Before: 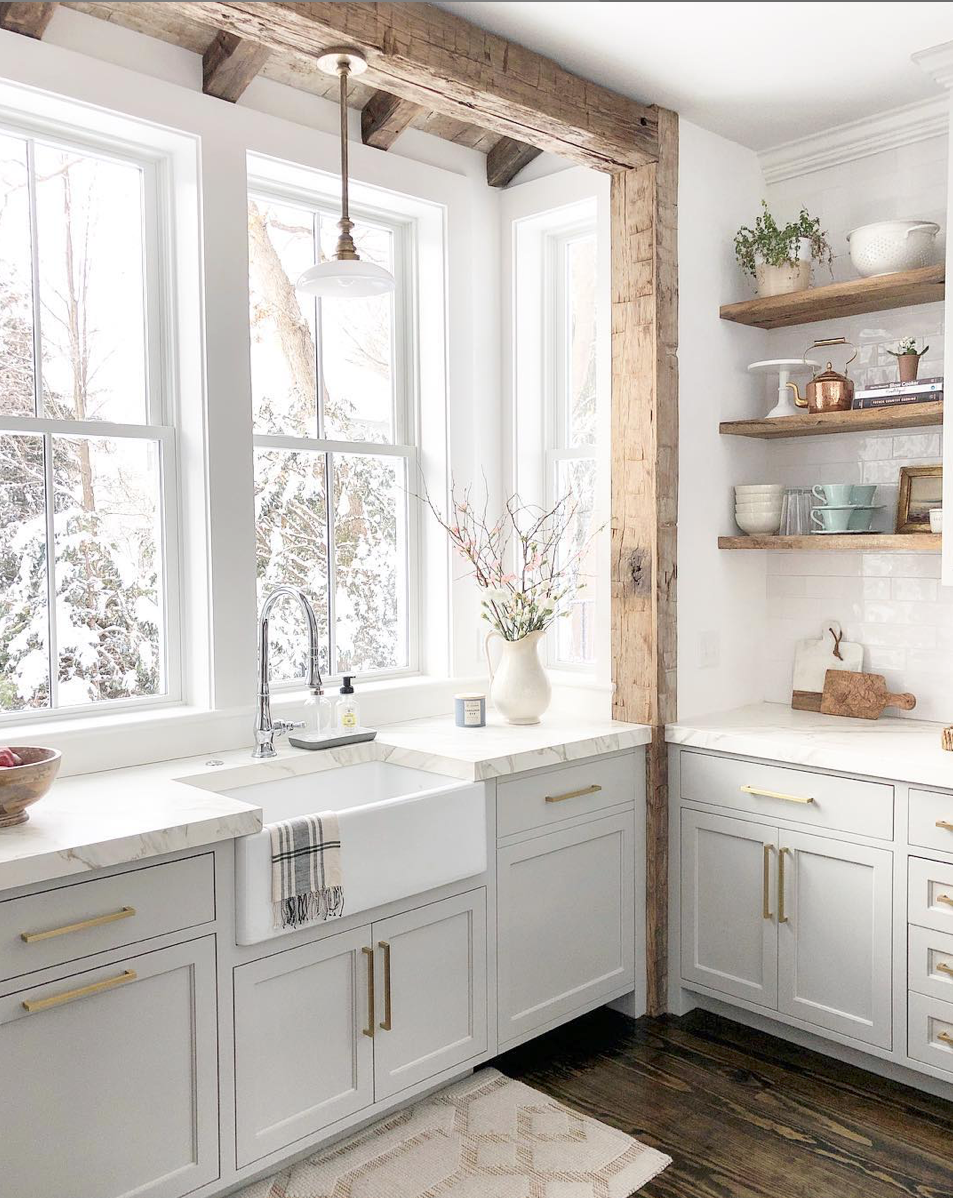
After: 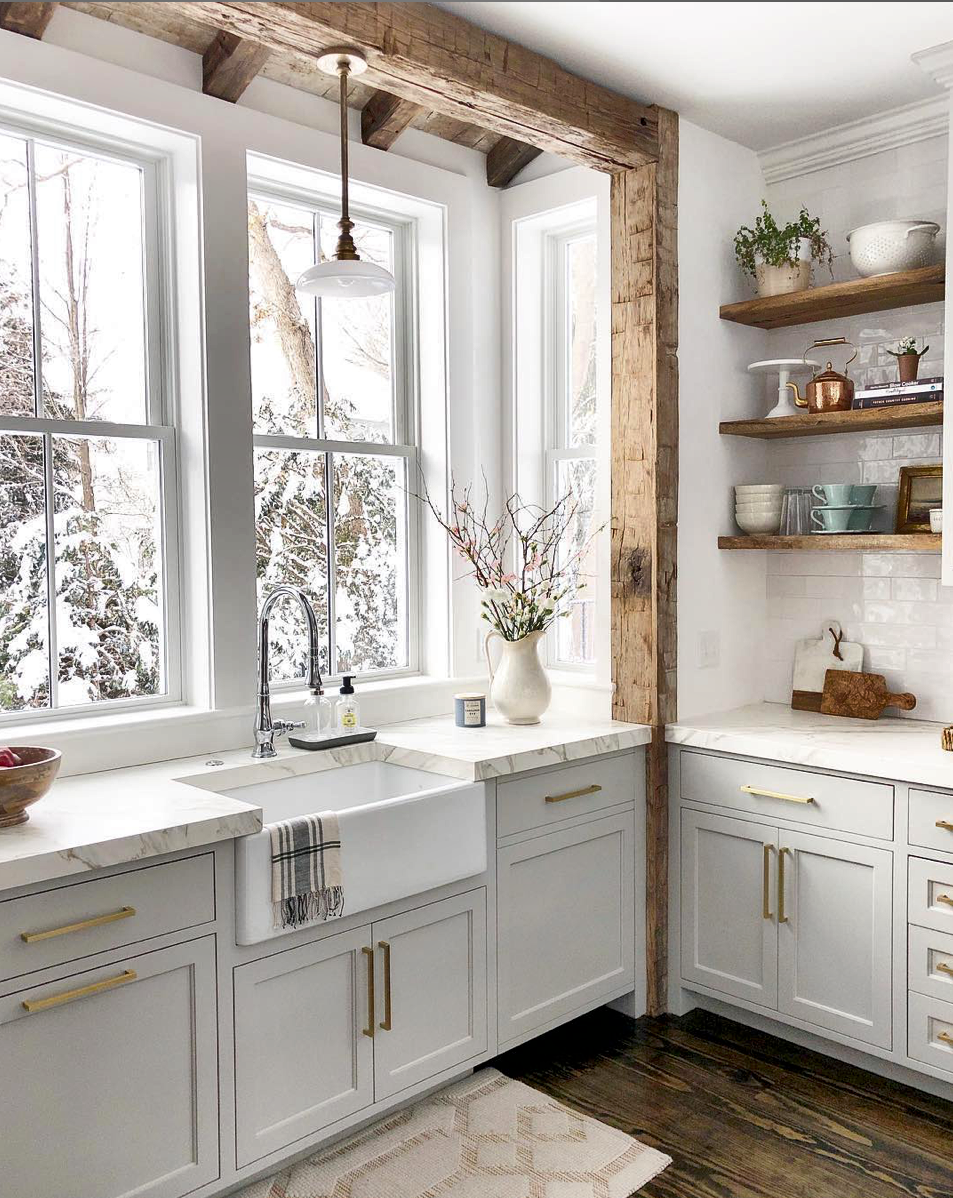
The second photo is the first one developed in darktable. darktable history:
color balance: output saturation 110%
shadows and highlights: radius 108.52, shadows 23.73, highlights -59.32, low approximation 0.01, soften with gaussian
